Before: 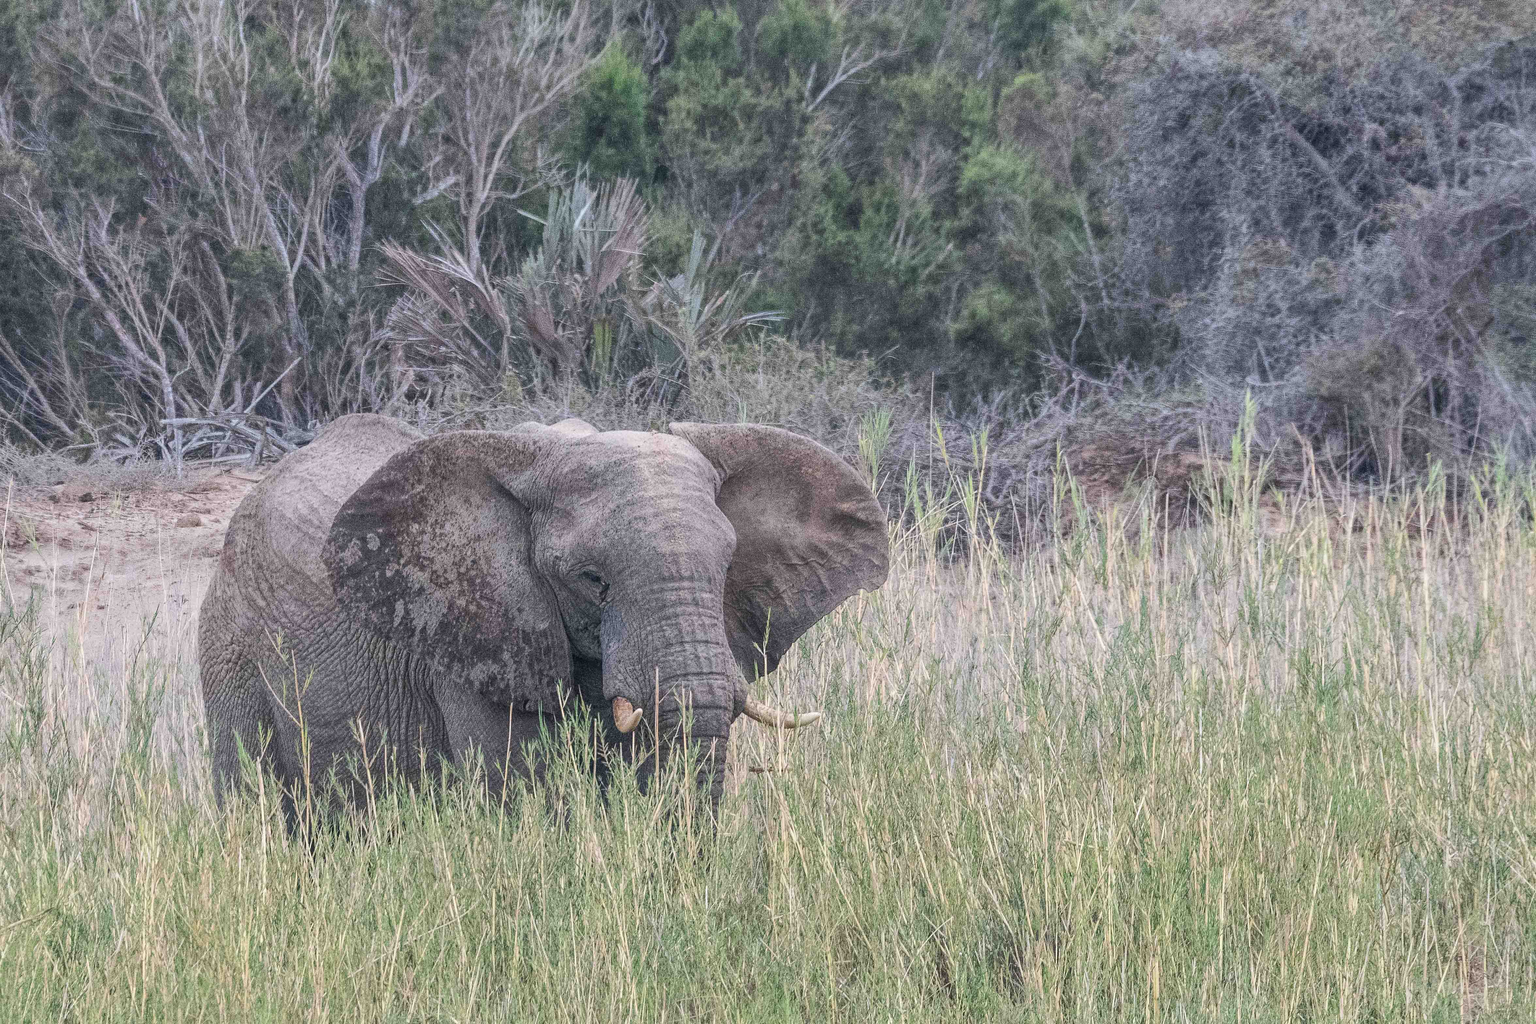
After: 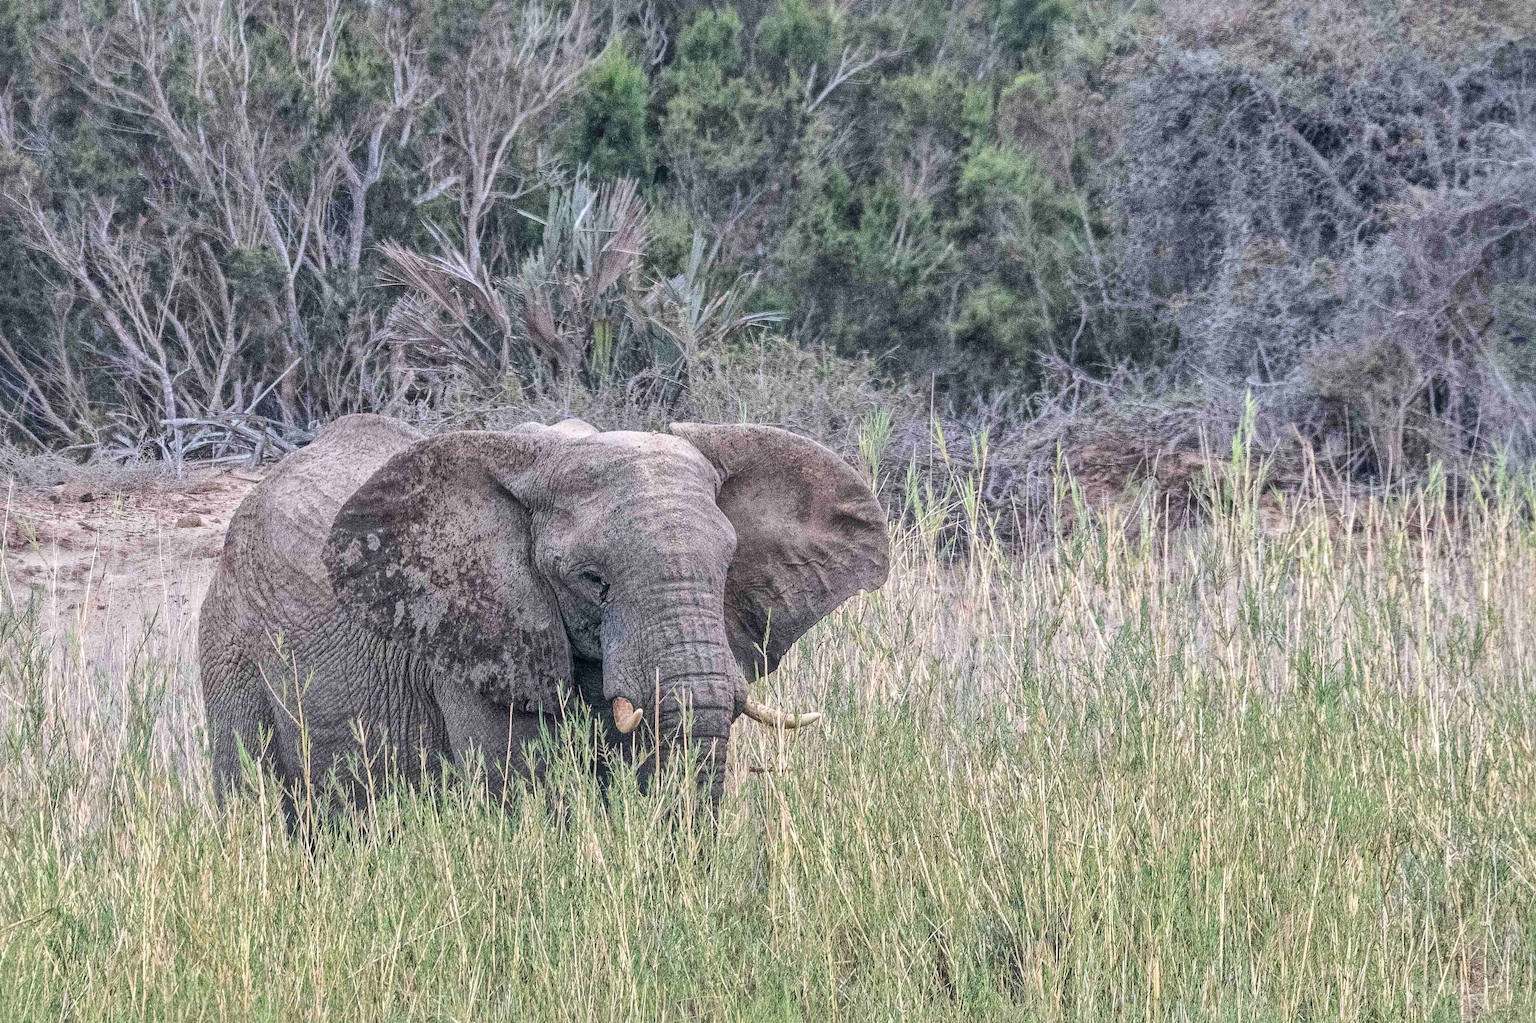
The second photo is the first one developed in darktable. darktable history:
local contrast: mode bilateral grid, contrast 20, coarseness 50, detail 171%, midtone range 0.2
velvia: strength 15%
